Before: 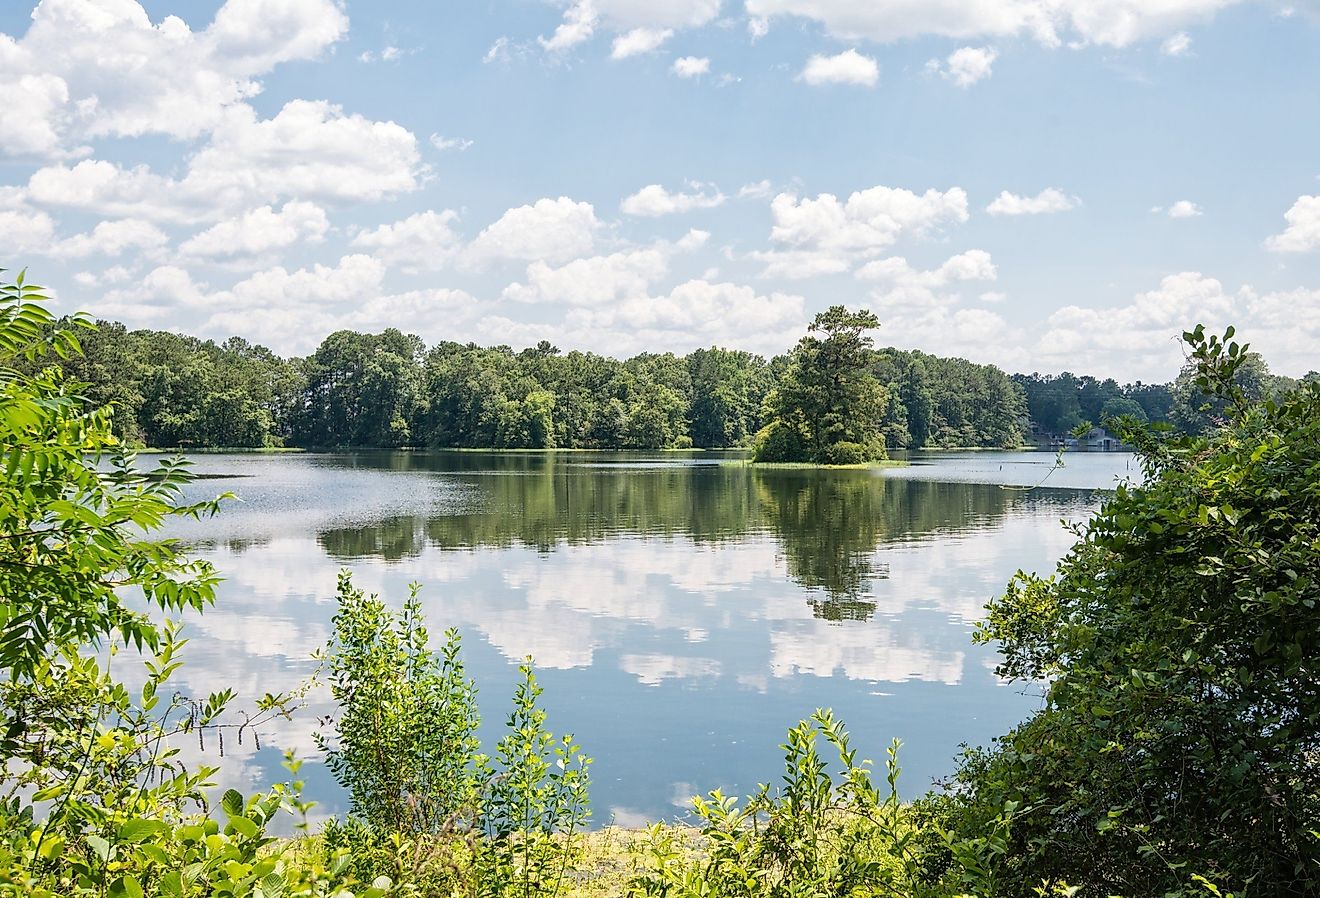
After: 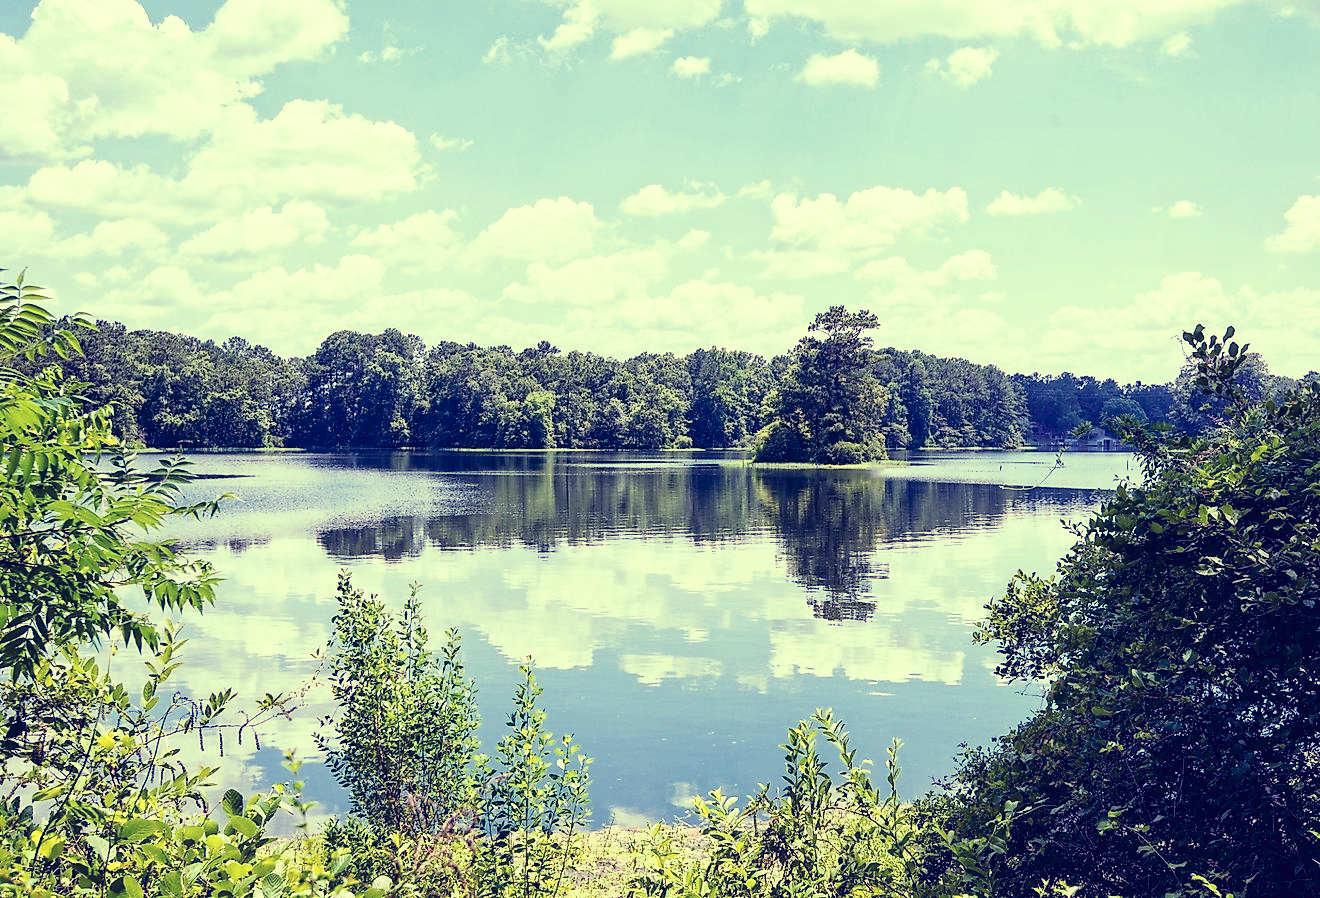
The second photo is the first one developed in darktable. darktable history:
tone curve: curves: ch0 [(0, 0) (0.003, 0.023) (0.011, 0.024) (0.025, 0.028) (0.044, 0.035) (0.069, 0.043) (0.1, 0.052) (0.136, 0.063) (0.177, 0.094) (0.224, 0.145) (0.277, 0.209) (0.335, 0.281) (0.399, 0.364) (0.468, 0.453) (0.543, 0.553) (0.623, 0.66) (0.709, 0.767) (0.801, 0.88) (0.898, 0.968) (1, 1)], preserve colors none
color look up table: target L [96.94, 88.37, 85.96, 80.14, 88.89, 80.88, 78.12, 77.19, 63.79, 62.09, 57.77, 55.03, 47.11, 37.71, 2.162, 200.44, 95.59, 83.58, 74.47, 65.91, 66.48, 66.38, 54.13, 50.86, 51.51, 44.29, 29.12, 29.82, 21.33, 77.7, 67.09, 51.98, 54.98, 50.45, 48.85, 38.02, 36.64, 29.61, 33.12, 23.26, 19.78, 7.7, 82.63, 83.95, 74.35, 70.3, 66.62, 57.89, 34.74], target a [-30.83, -16.28, -32.15, -64.05, -15.96, -54.78, -22.85, -28.54, 1.586, -46.56, -28.37, -4.869, -13.43, -24.8, 18.75, 0, -21.11, 3.669, 20.79, 34.46, 16.72, 14.2, 66.4, 46.74, 63.46, 29.26, 12.52, 40.39, 29.7, 7.66, 42.66, 64.99, 70.72, 9.888, -0.135, 37.14, 14.34, 39.03, 47.3, 37.37, 38.07, 39.23, -52.25, -30.04, -8.861, -34.28, -9.96, -22.59, 0.98], target b [43.1, 23, 65.9, 52.98, 51.66, 19.58, 35.26, 11.6, 23.41, 41.76, -3.345, -6.549, 27.13, 9.904, -39.07, 0, 30.78, 22.07, 9.234, 27.81, 50.1, 1.157, 0.325, -6.189, 33.11, 20.5, -10.18, -7.873, -12.59, 1.41, -14.49, -35.9, -19.04, -27.94, -44.69, -42.97, -51.08, -69.54, -46.28, -36.11, -57.86, -46.16, 6.702, 8.596, 5.279, -11.36, -10.14, -16.93, -32.62], num patches 49
